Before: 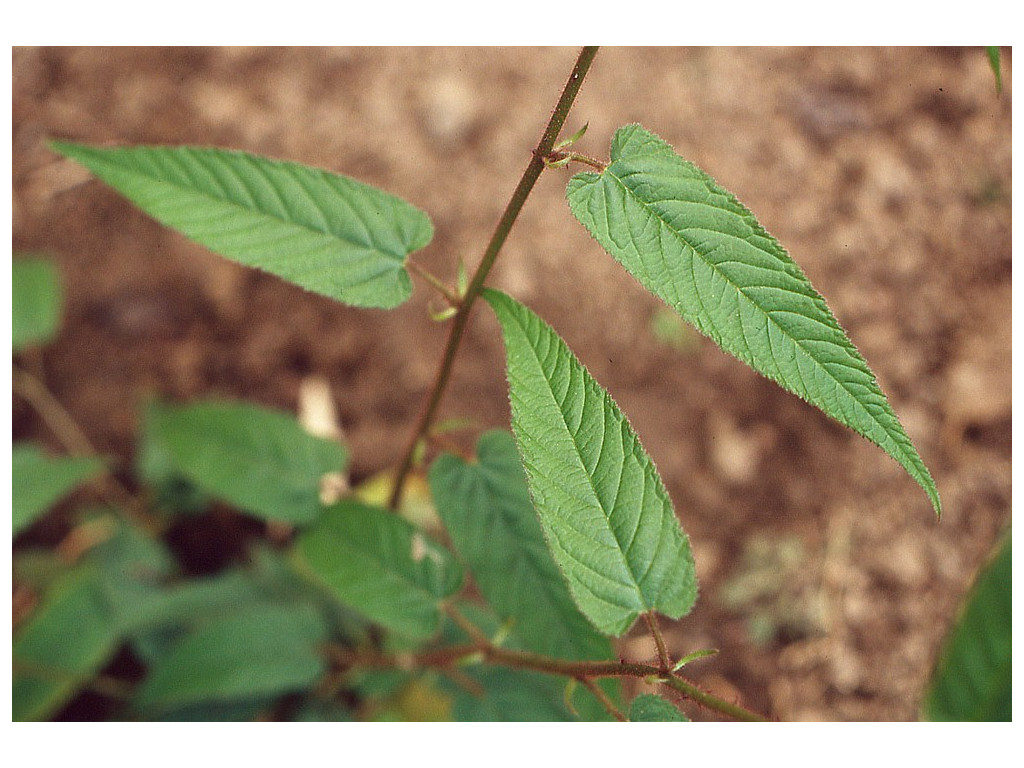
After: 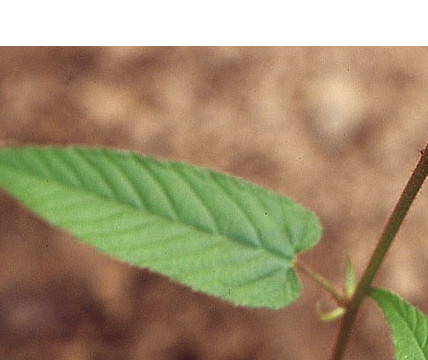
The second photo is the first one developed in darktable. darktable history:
crop and rotate: left 11.026%, top 0.083%, right 47.086%, bottom 52.995%
